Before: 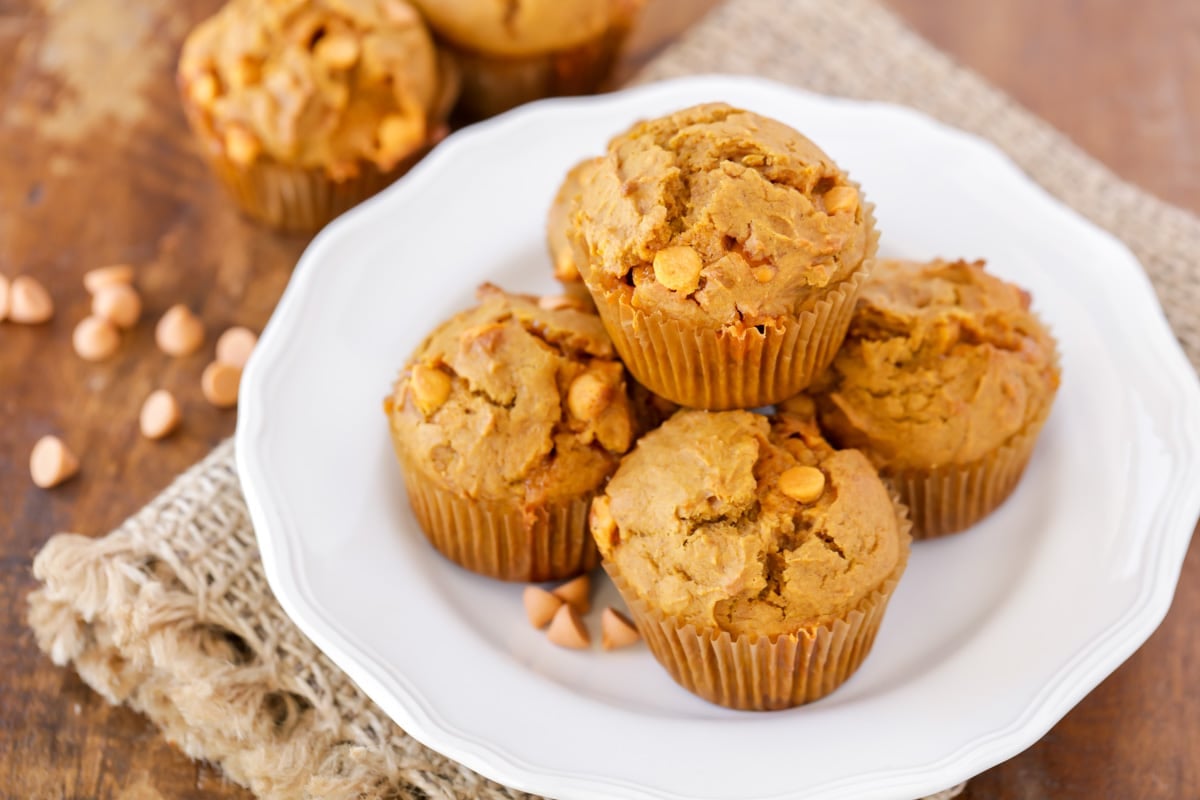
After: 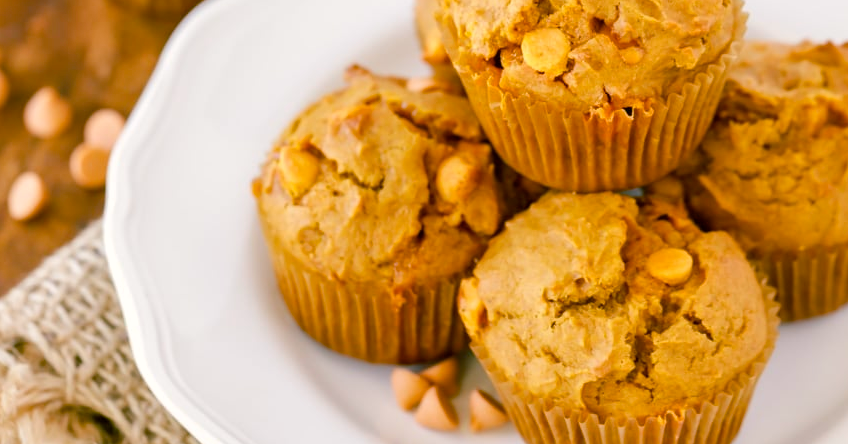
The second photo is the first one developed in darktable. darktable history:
color balance rgb: shadows lift › chroma 11.738%, shadows lift › hue 131.7°, power › hue 61.07°, highlights gain › chroma 1.045%, highlights gain › hue 68.64°, linear chroma grading › global chroma 14.344%, perceptual saturation grading › global saturation 20%, perceptual saturation grading › highlights -25.881%, perceptual saturation grading › shadows 24.639%
crop: left 11.001%, top 27.297%, right 18.258%, bottom 17.136%
